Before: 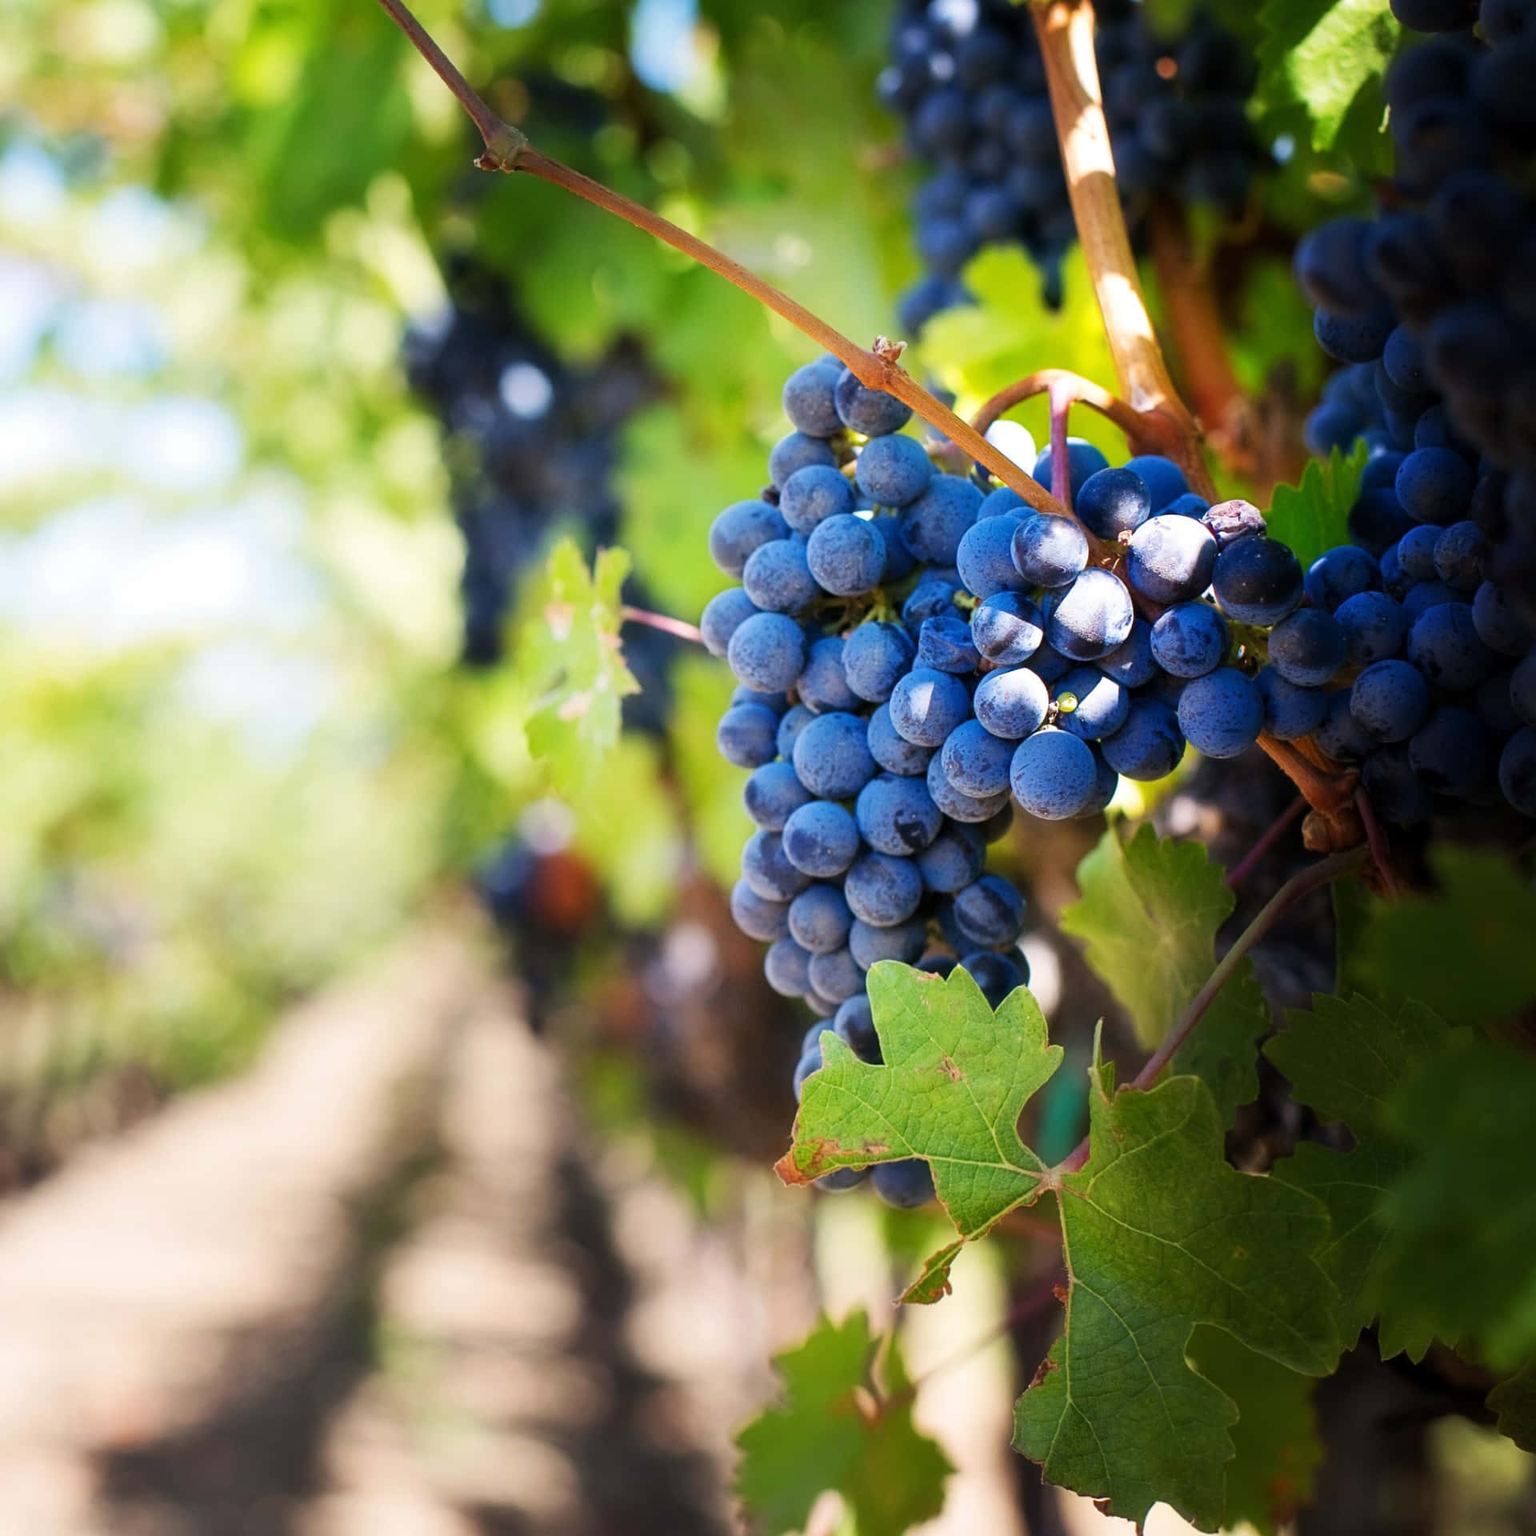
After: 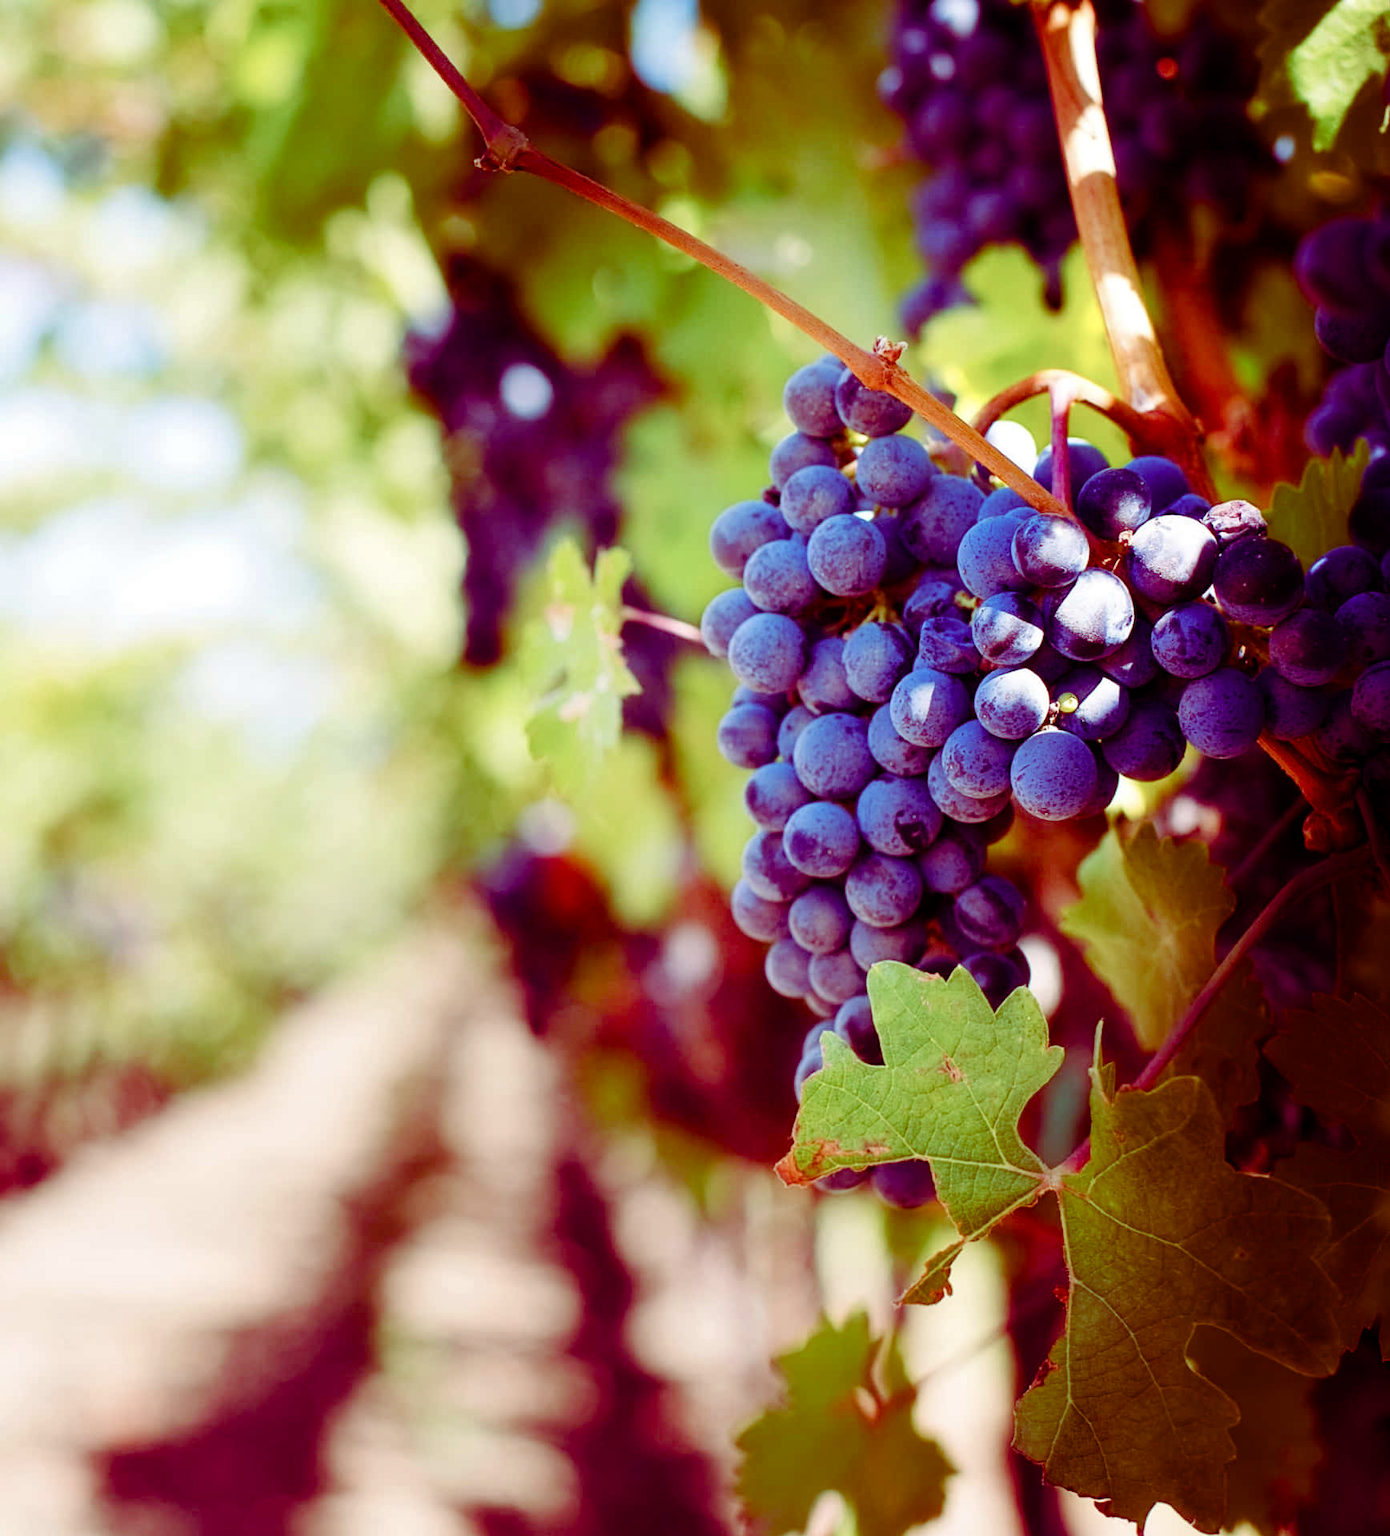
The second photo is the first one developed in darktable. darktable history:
crop: right 9.522%, bottom 0.03%
color balance rgb: shadows lift › luminance -18.632%, shadows lift › chroma 35.274%, perceptual saturation grading › global saturation 25.401%, perceptual saturation grading › highlights -50.018%, perceptual saturation grading › shadows 31.2%, global vibrance 10.026%
